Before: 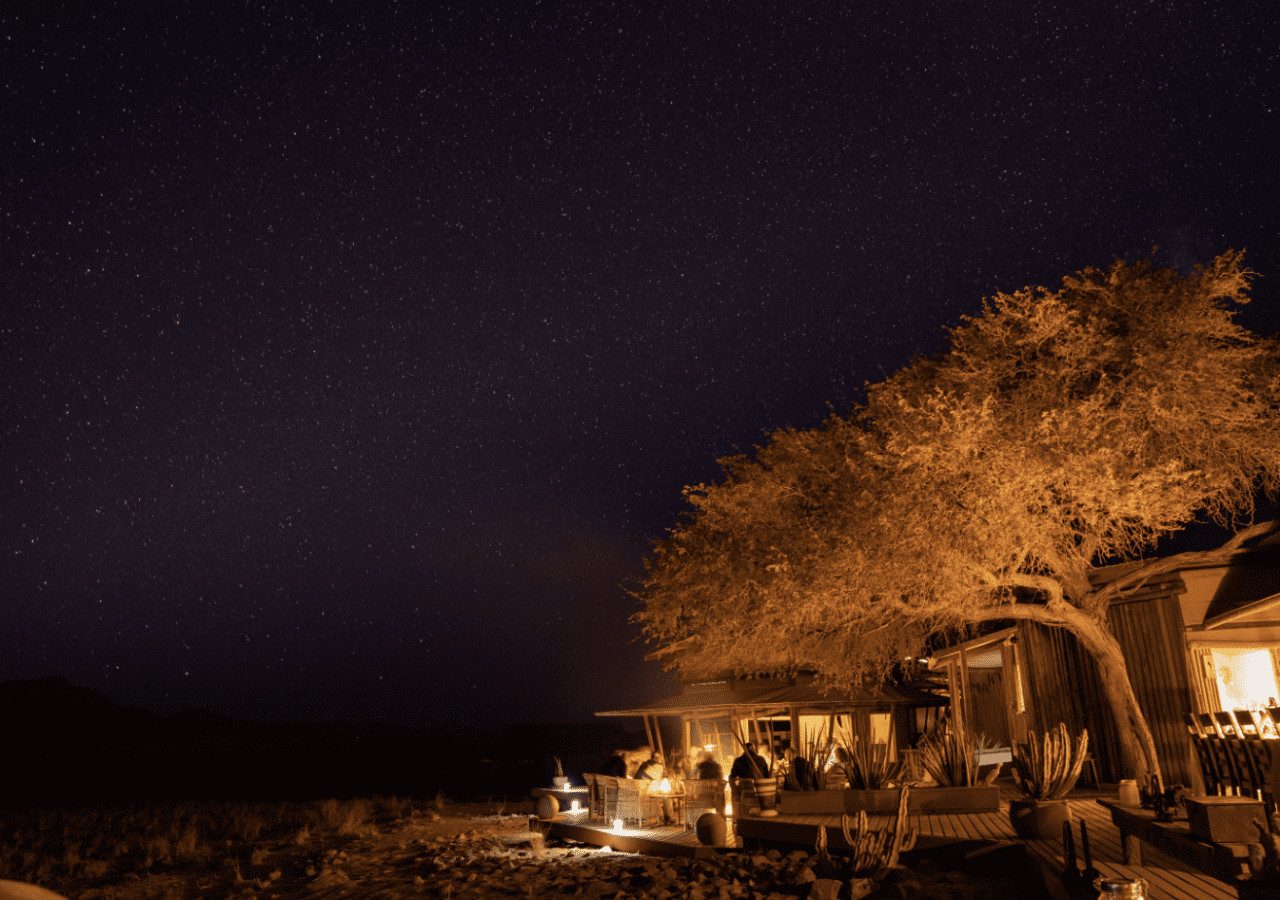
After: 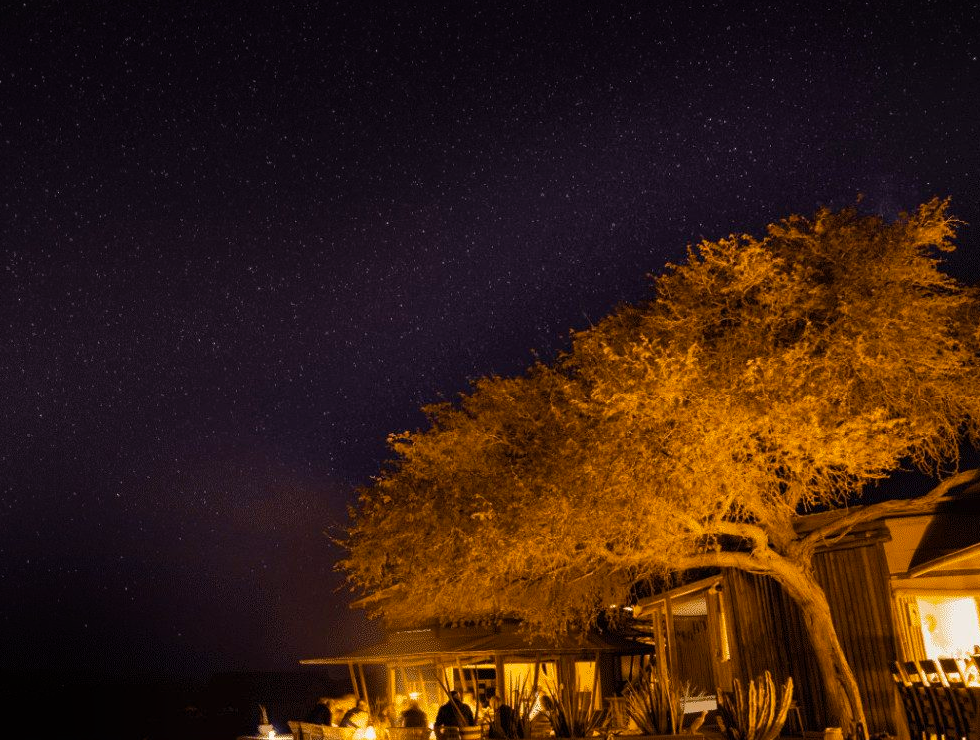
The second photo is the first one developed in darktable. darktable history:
crop: left 23.095%, top 5.827%, bottom 11.854%
tone equalizer: -8 EV -1.84 EV, -7 EV -1.16 EV, -6 EV -1.62 EV, smoothing diameter 25%, edges refinement/feathering 10, preserve details guided filter
color balance rgb: perceptual saturation grading › global saturation 30%, global vibrance 20%
shadows and highlights: radius 125.46, shadows 30.51, highlights -30.51, low approximation 0.01, soften with gaussian
